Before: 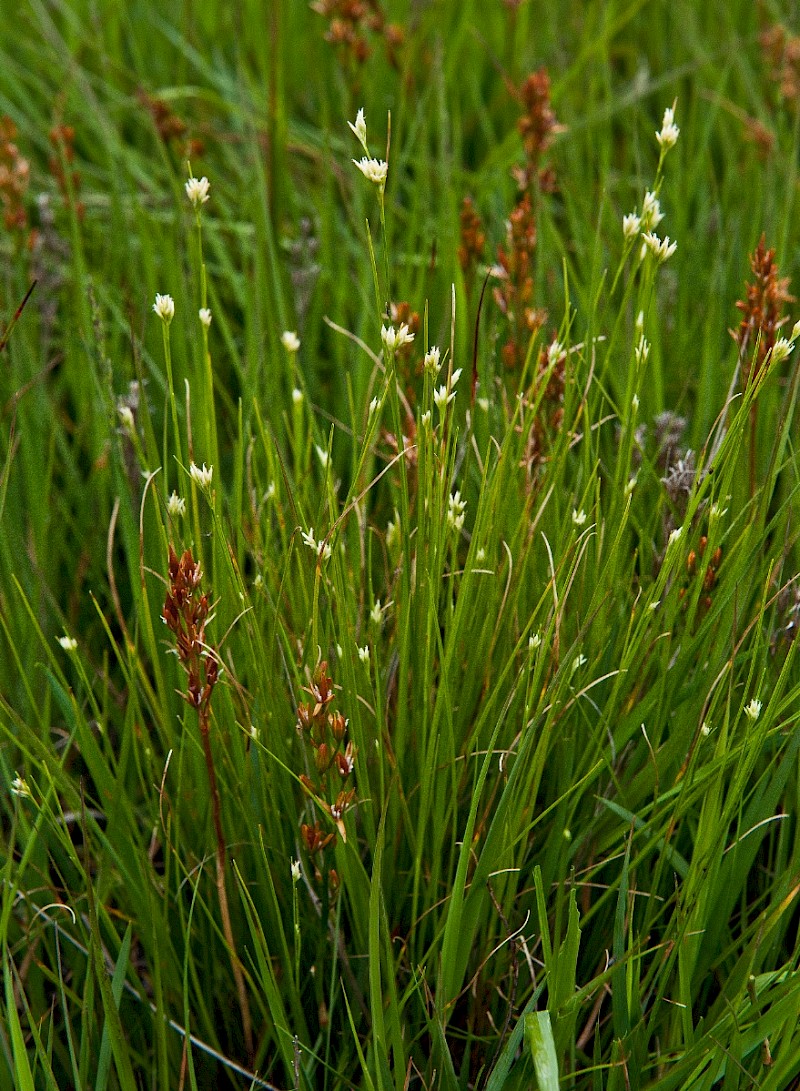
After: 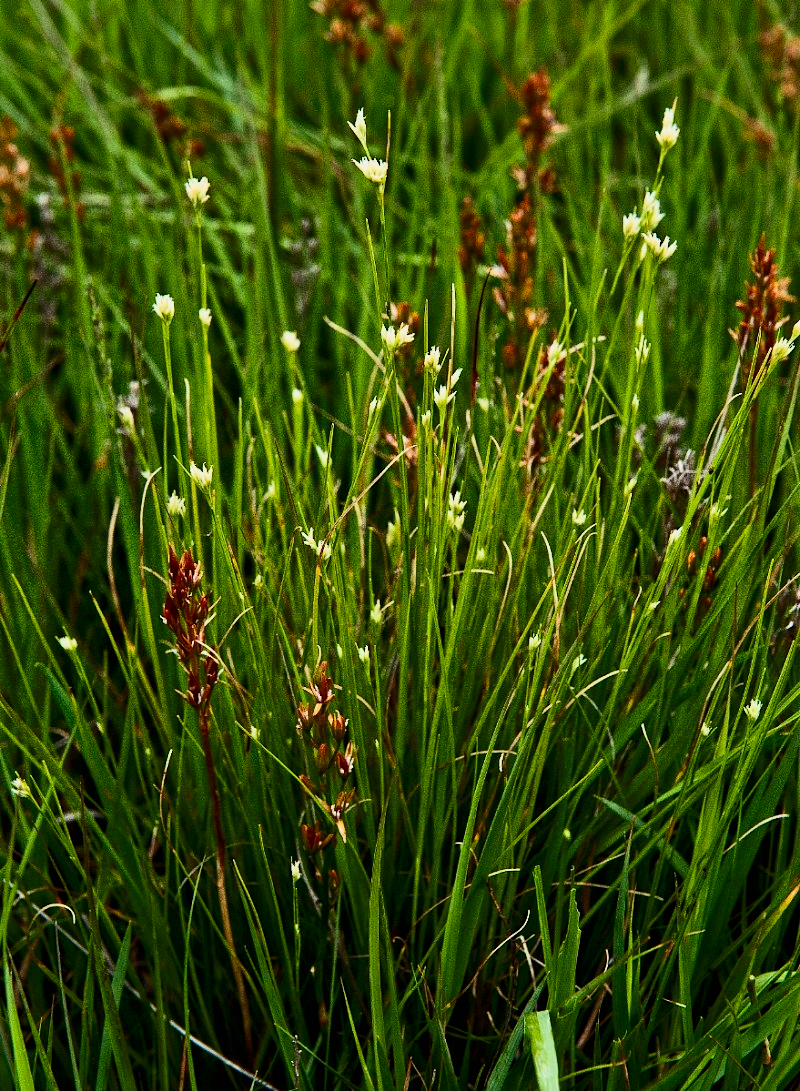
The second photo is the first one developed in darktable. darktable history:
contrast brightness saturation: contrast 0.4, brightness 0.1, saturation 0.21
filmic rgb: black relative exposure -7.65 EV, white relative exposure 4.56 EV, hardness 3.61, color science v6 (2022)
